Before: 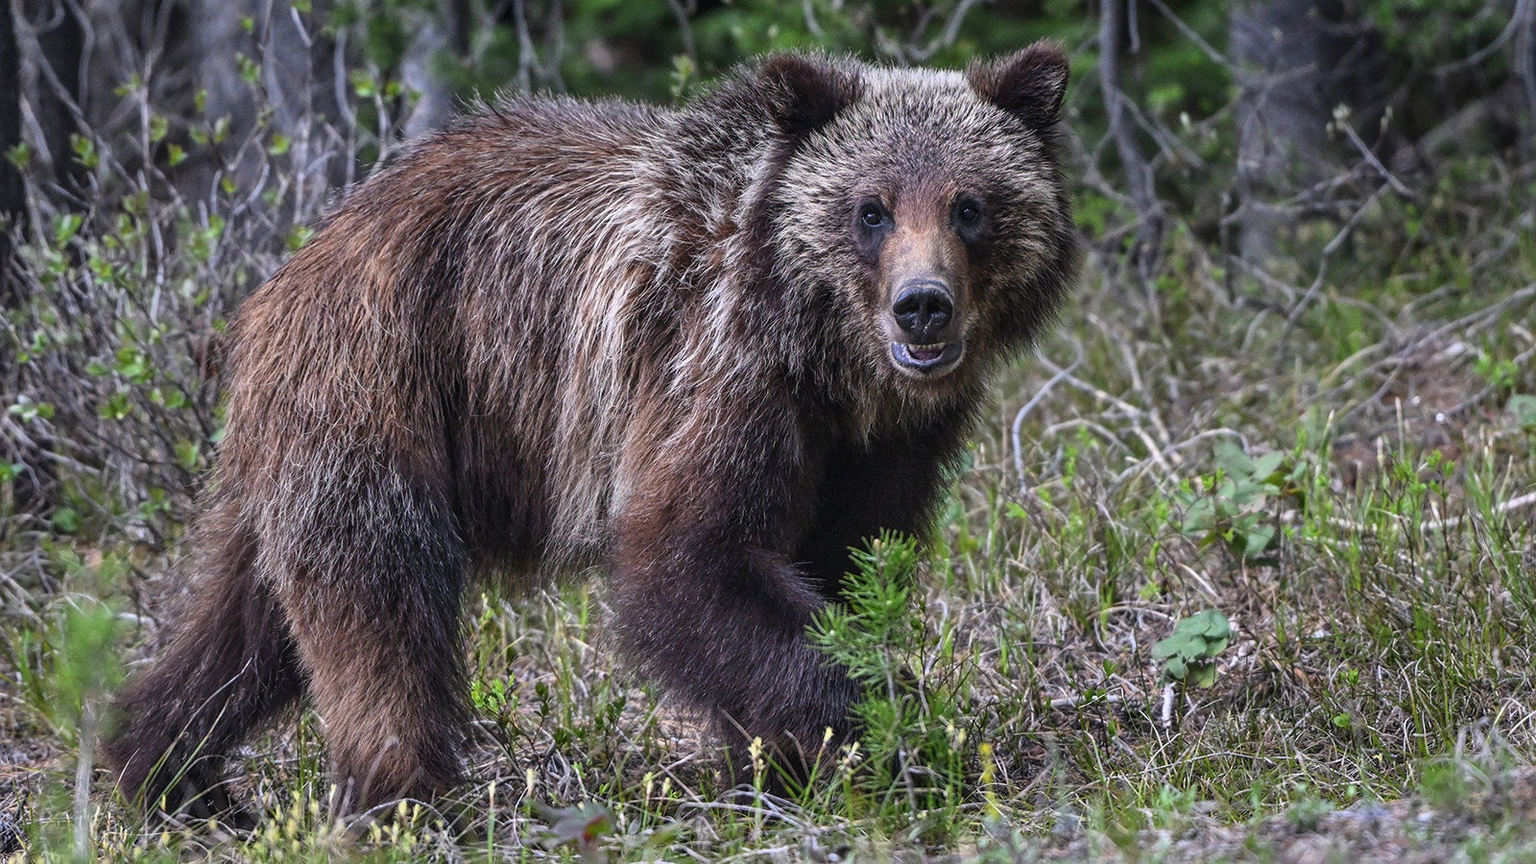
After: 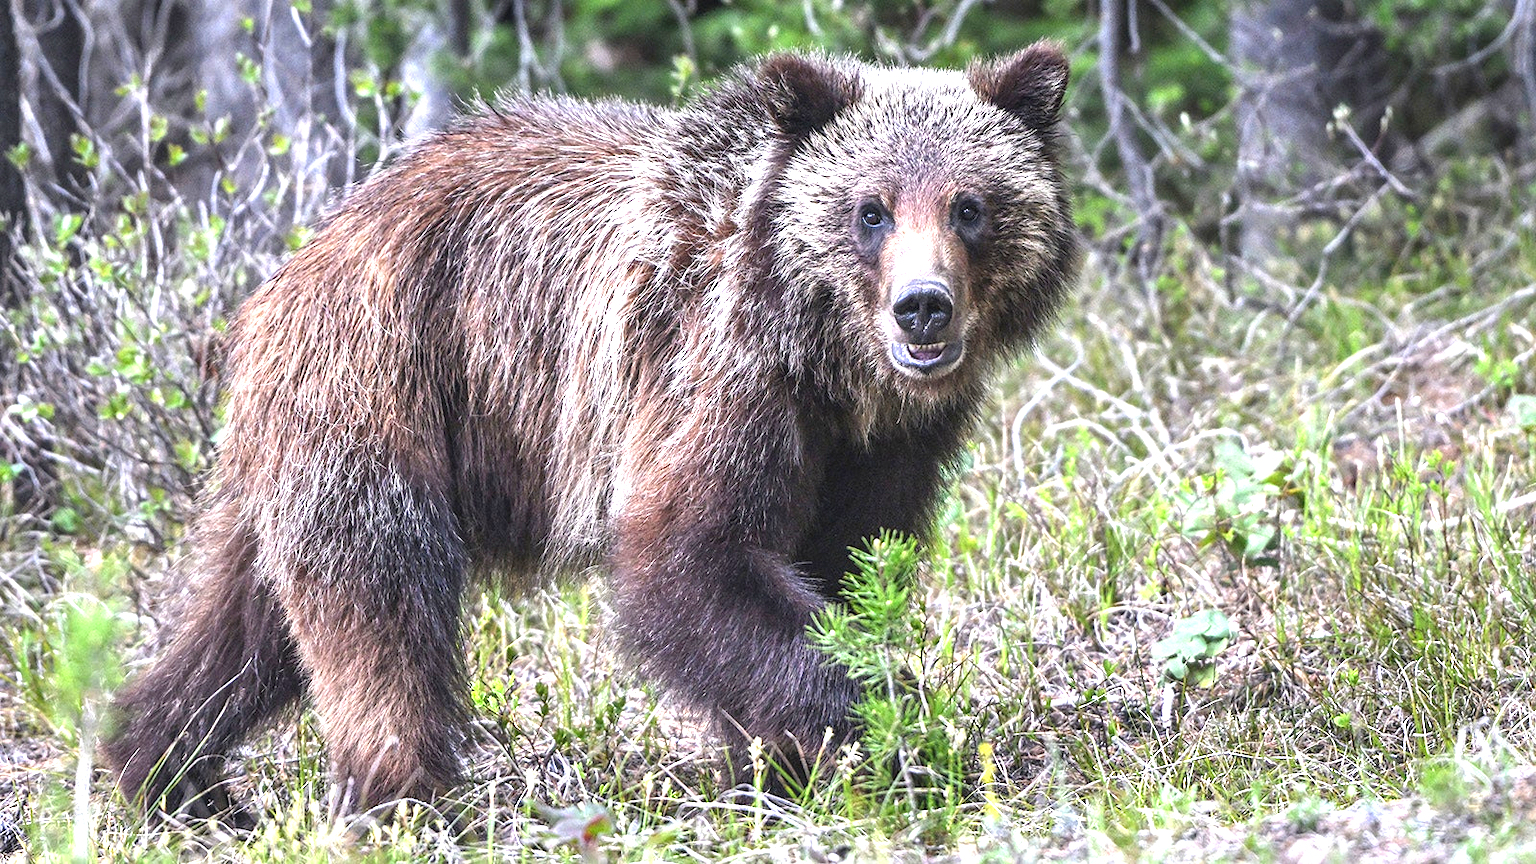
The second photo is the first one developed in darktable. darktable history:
exposure: black level correction 0, exposure 1.673 EV, compensate exposure bias true, compensate highlight preservation false
